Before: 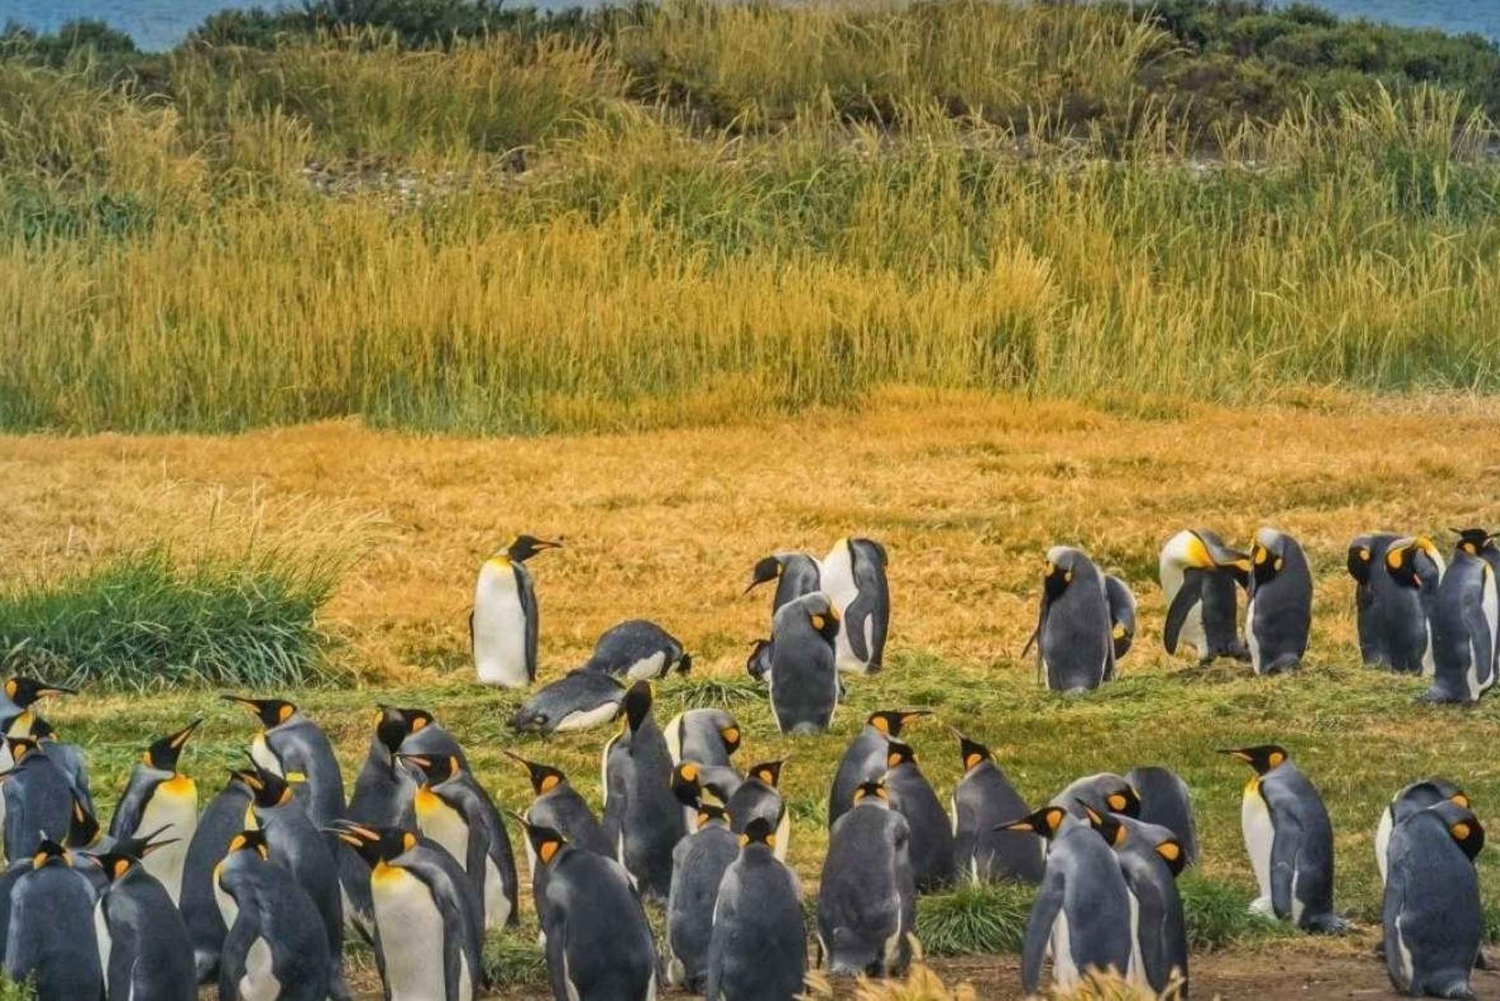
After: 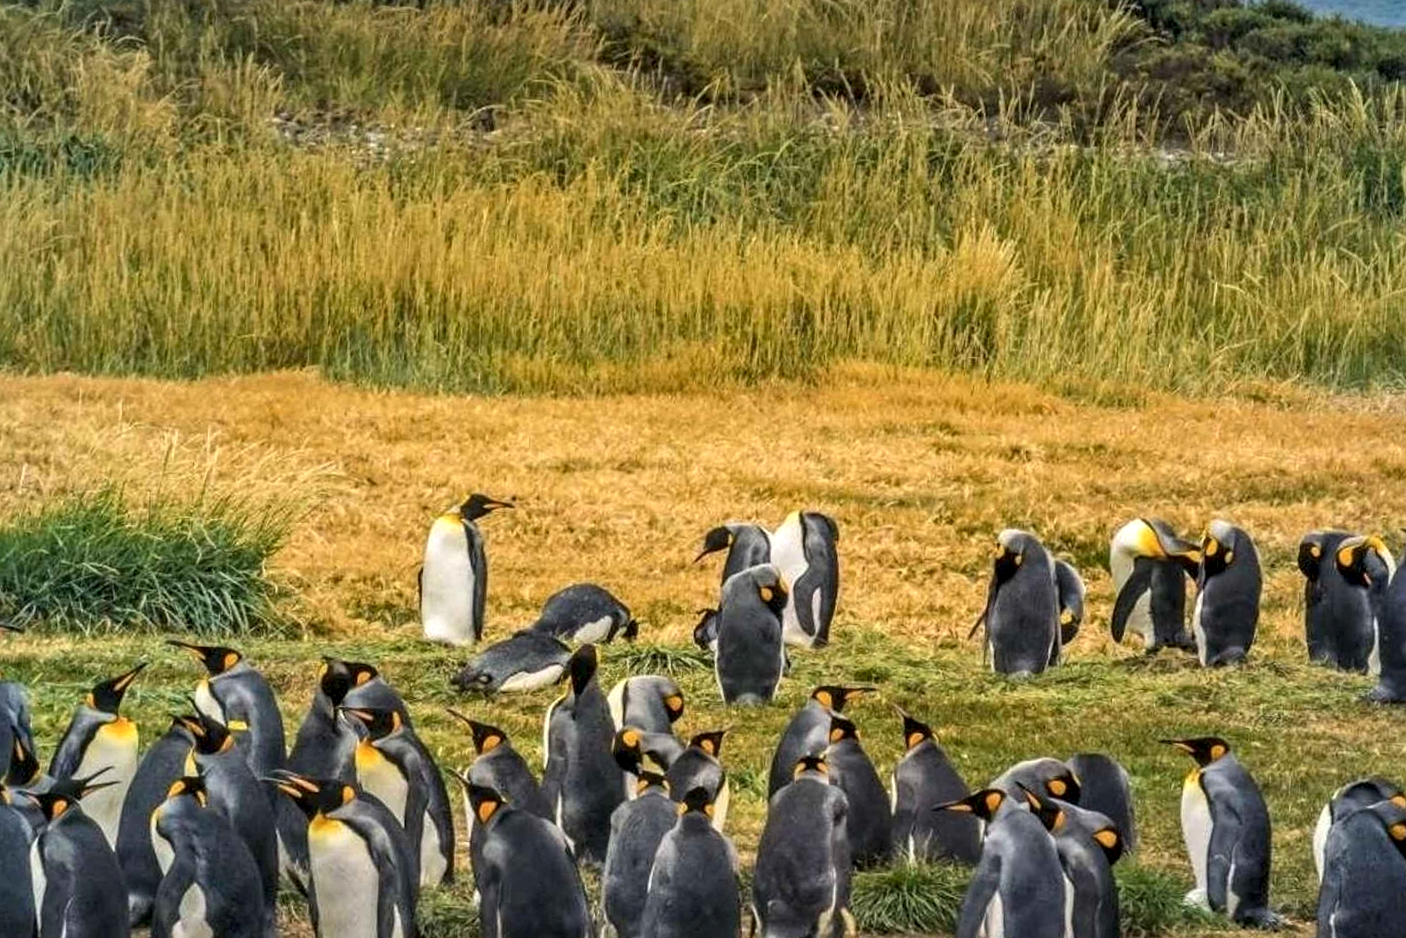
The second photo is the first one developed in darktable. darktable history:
crop and rotate: angle -2.59°
local contrast: detail 134%, midtone range 0.745
sharpen: amount 0.202
